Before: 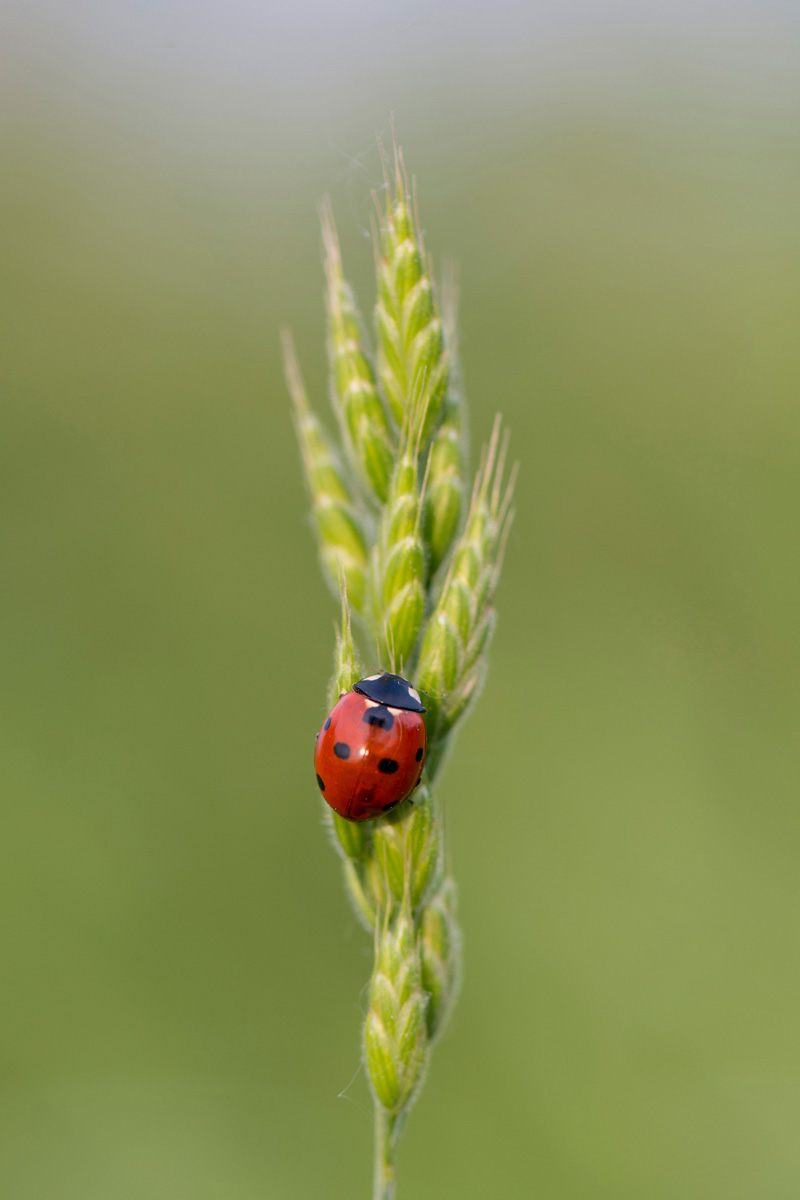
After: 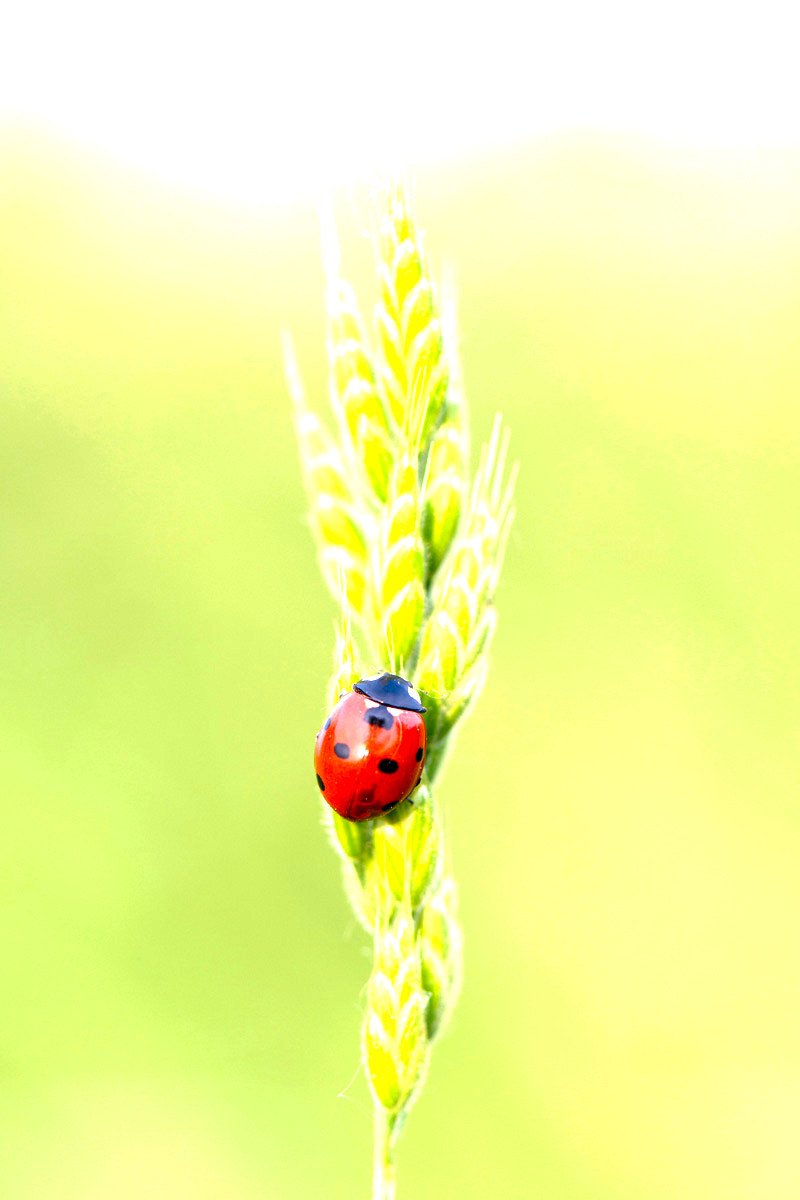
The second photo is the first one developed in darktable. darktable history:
levels: levels [0, 0.281, 0.562]
